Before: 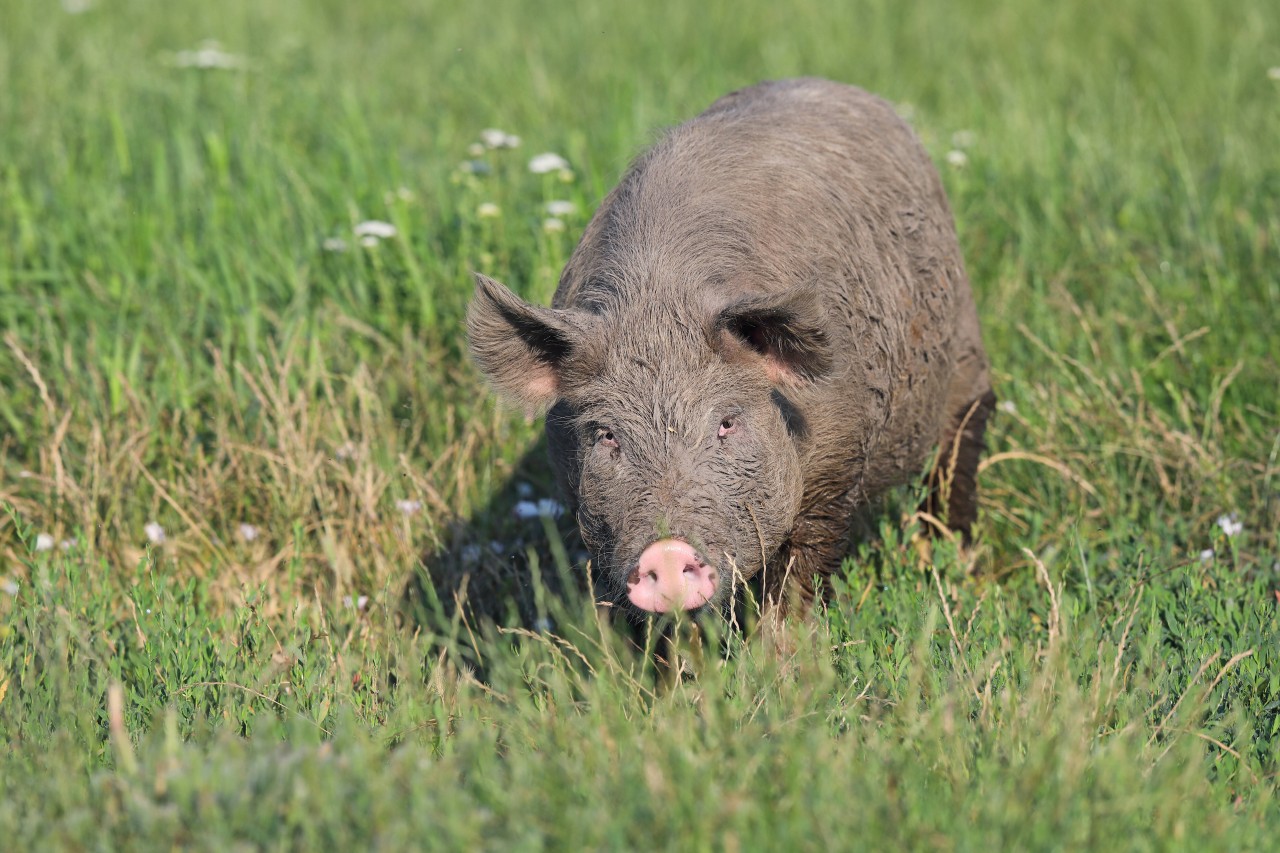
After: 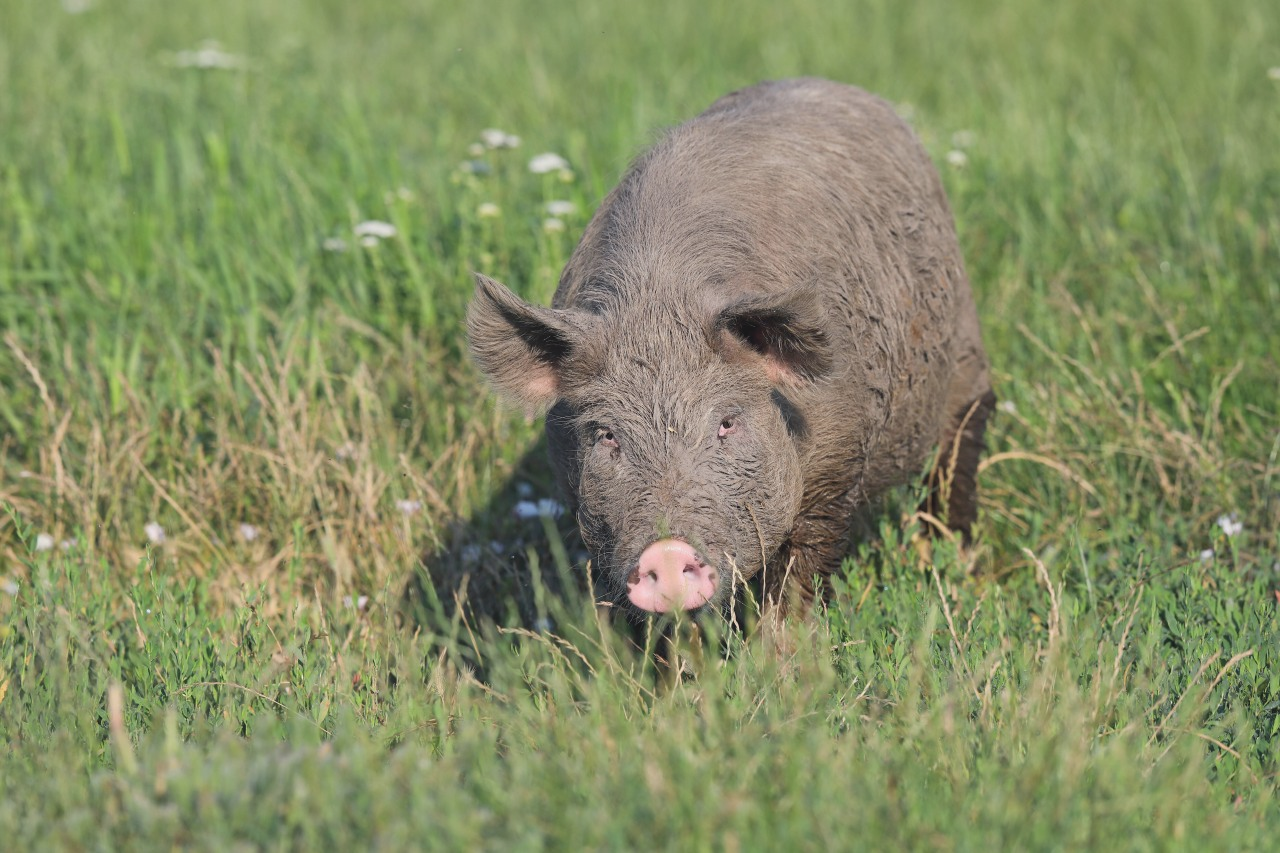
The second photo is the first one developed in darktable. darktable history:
tone curve: curves: ch0 [(0, 0.068) (1, 0.961)], preserve colors none
